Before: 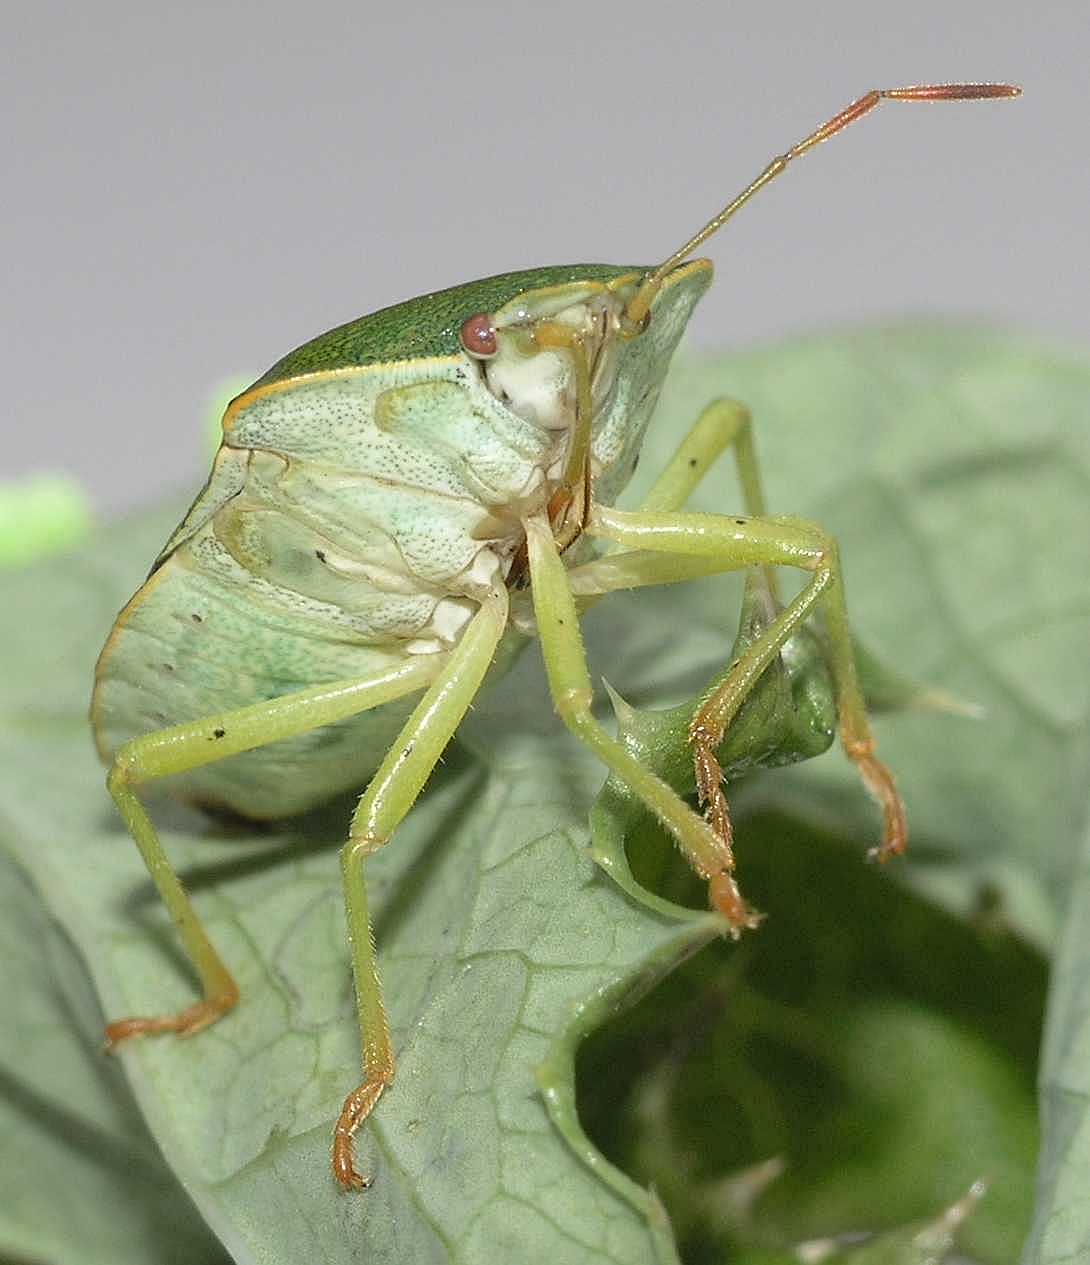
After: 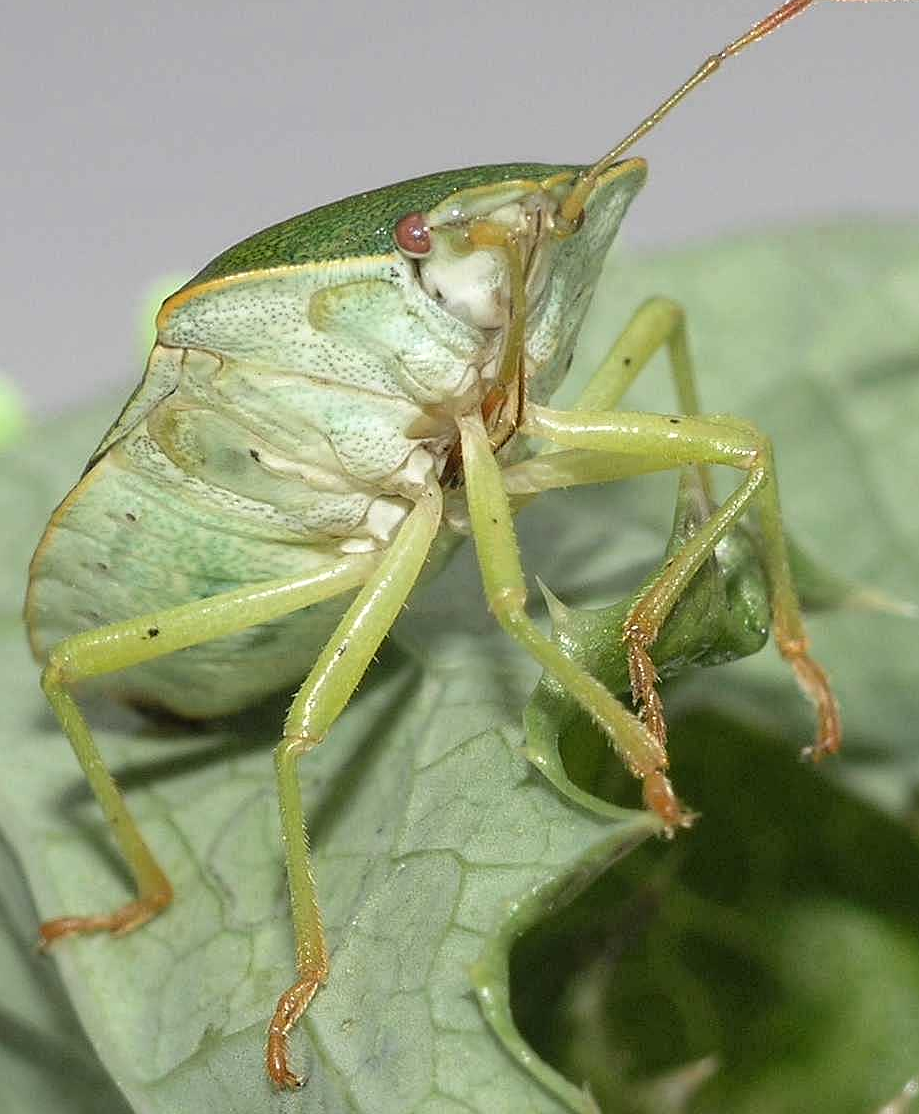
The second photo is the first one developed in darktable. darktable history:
crop: left 6.135%, top 8.062%, right 9.538%, bottom 3.833%
local contrast: highlights 106%, shadows 99%, detail 119%, midtone range 0.2
tone equalizer: edges refinement/feathering 500, mask exposure compensation -1.57 EV, preserve details no
